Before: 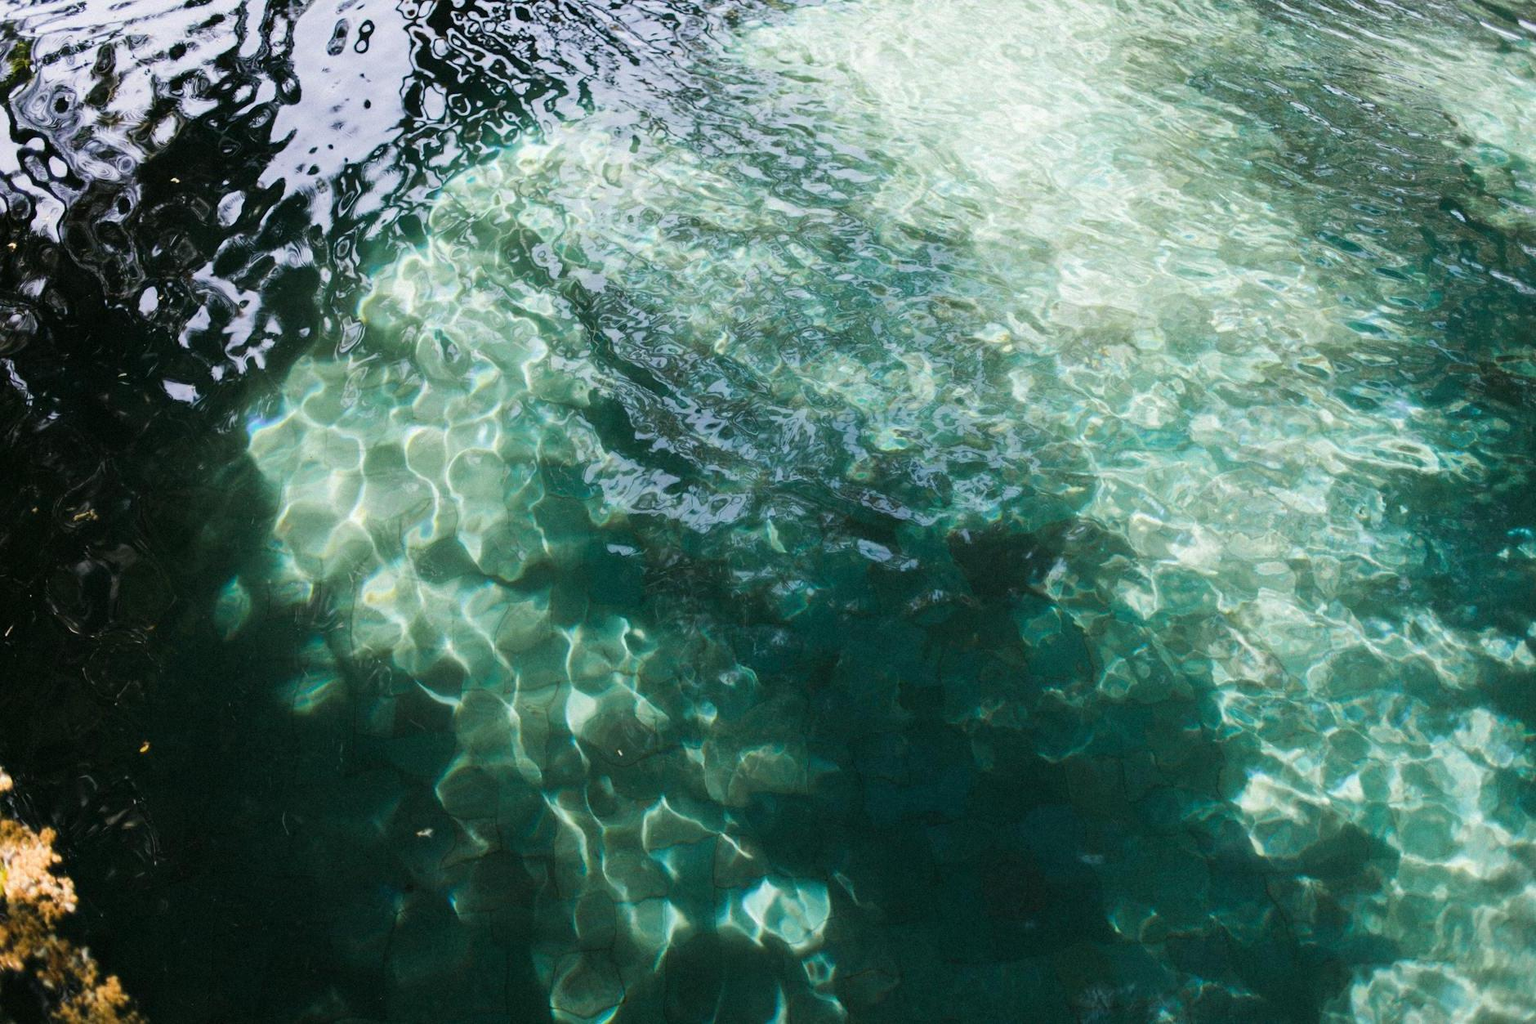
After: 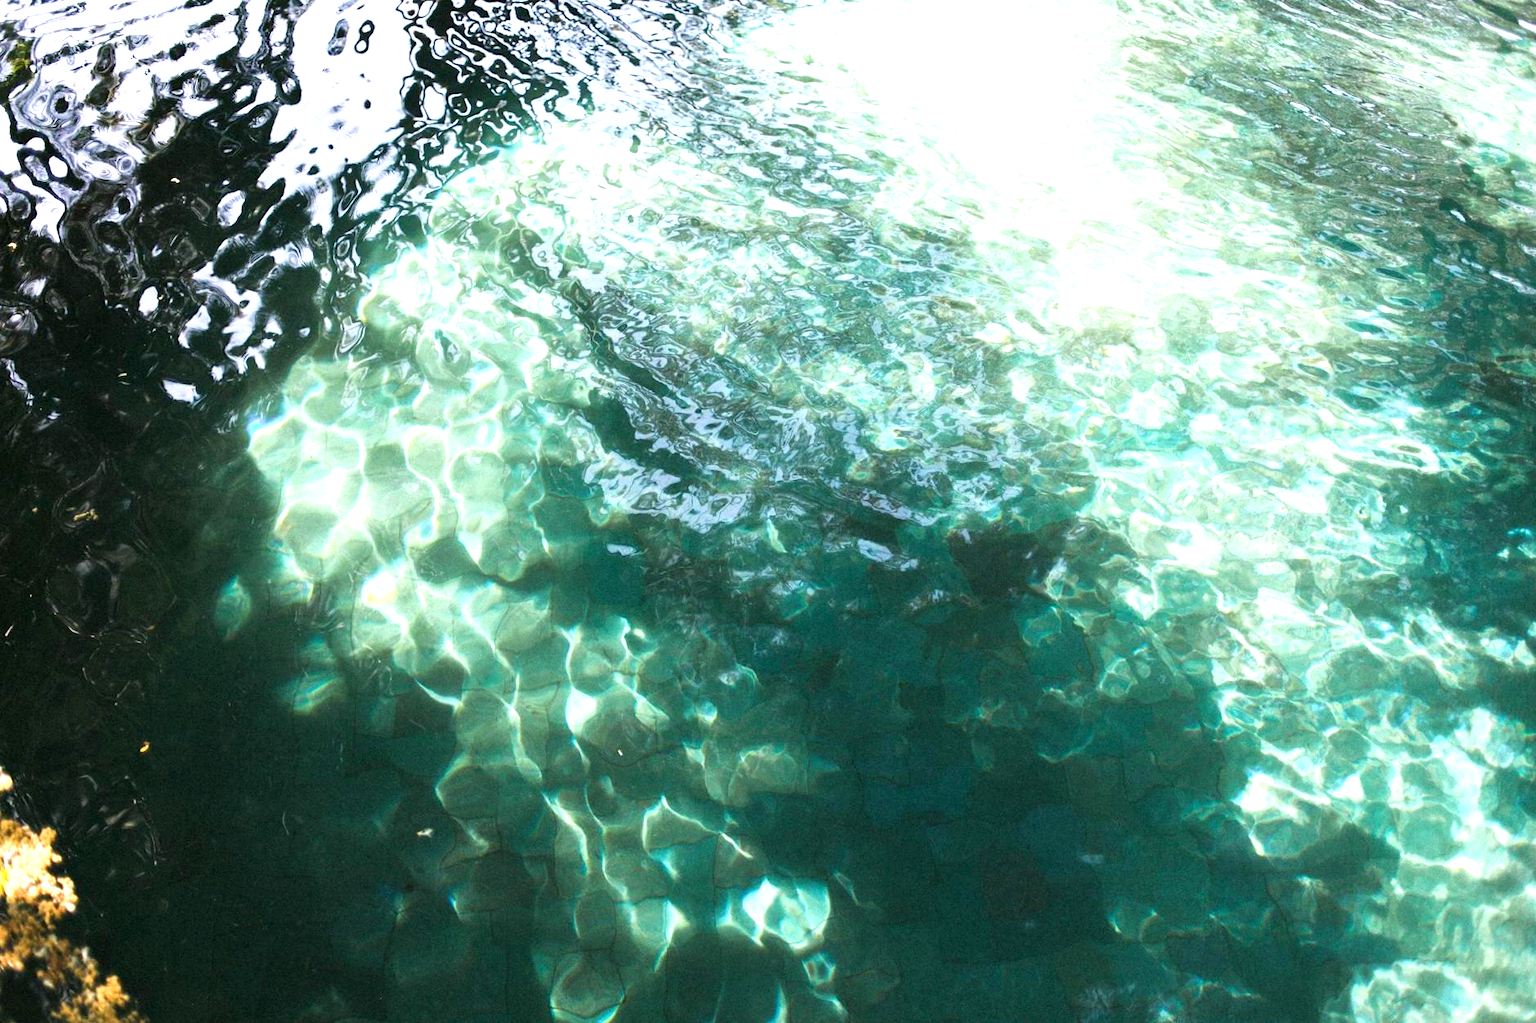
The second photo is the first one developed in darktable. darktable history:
exposure: exposure 0.998 EV, compensate highlight preservation false
